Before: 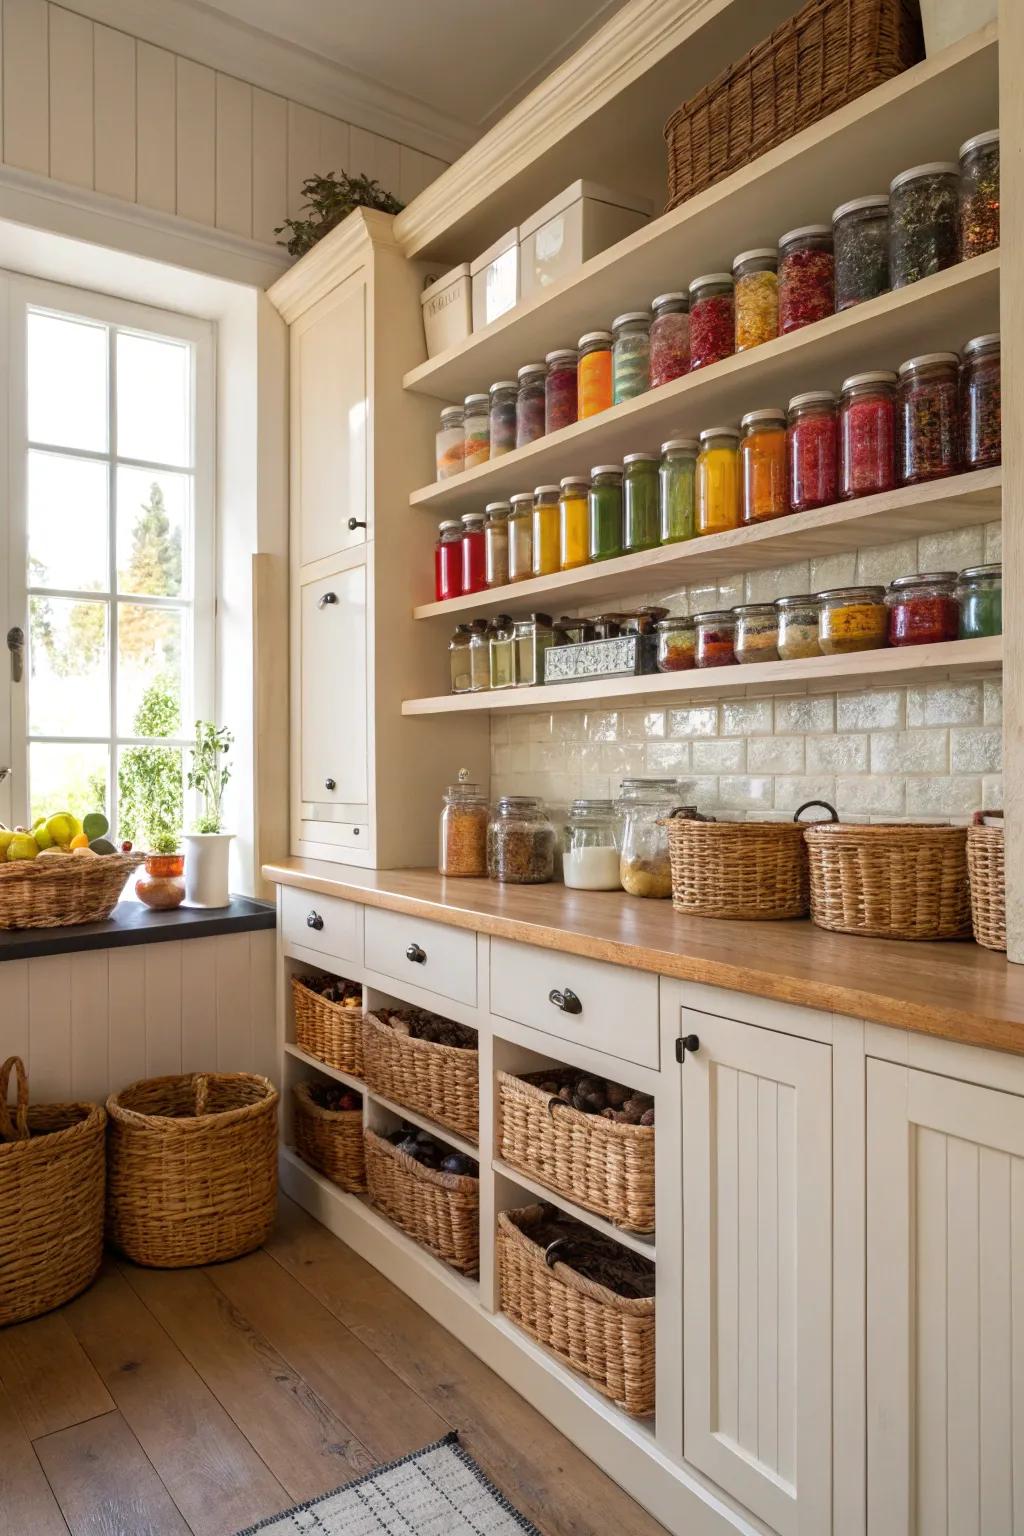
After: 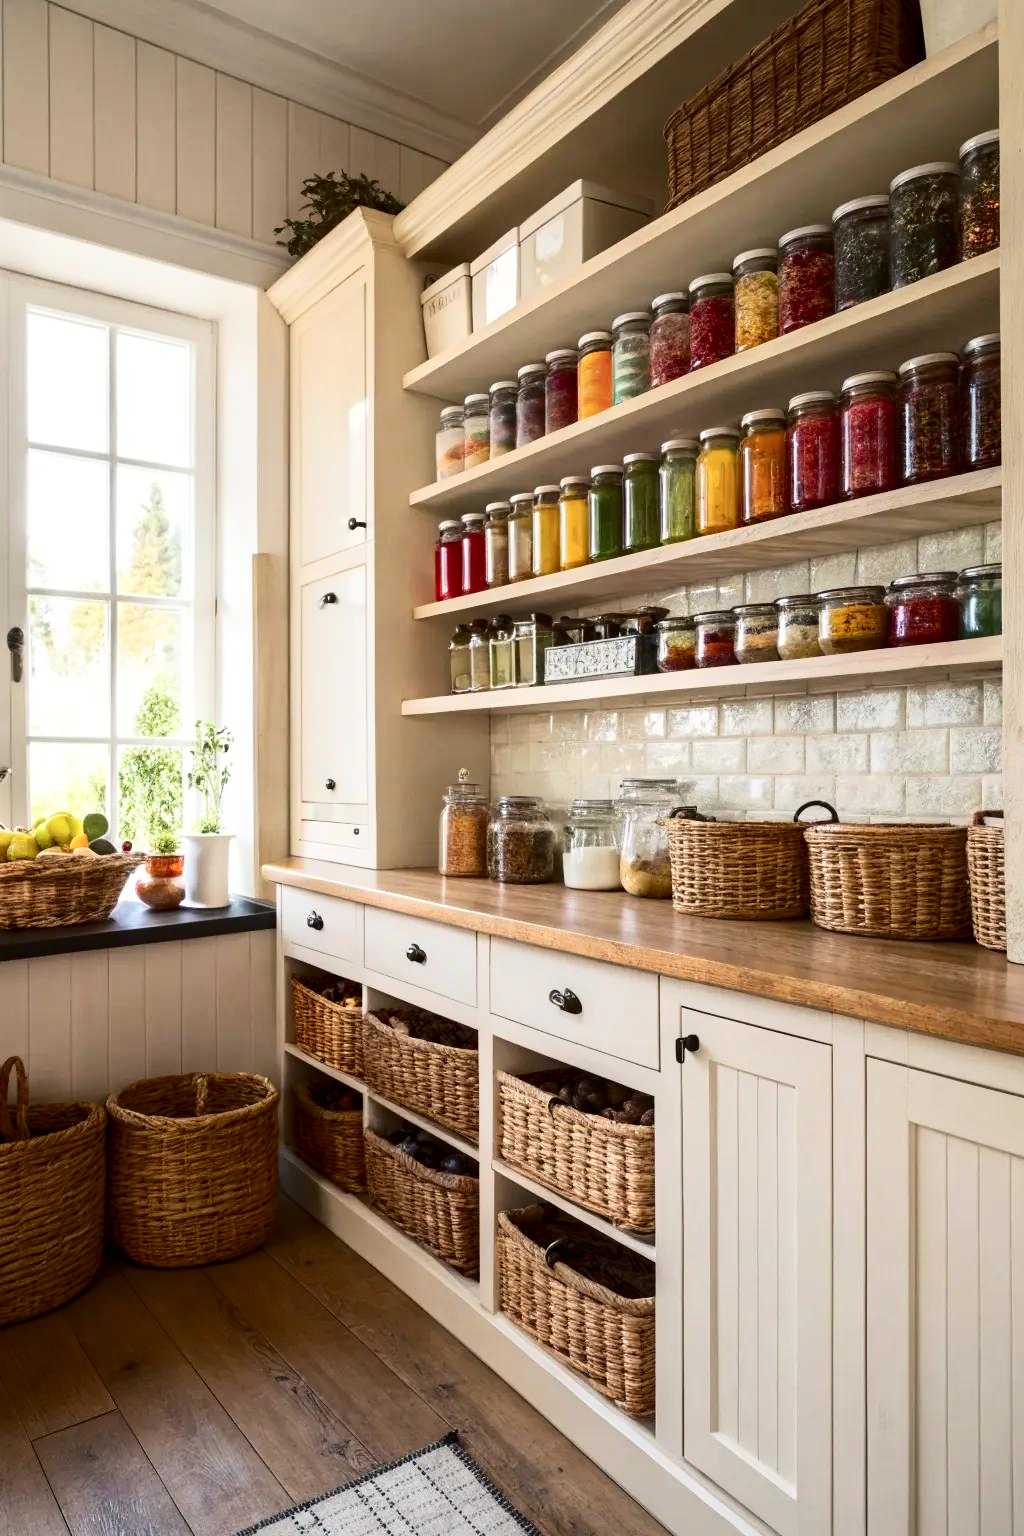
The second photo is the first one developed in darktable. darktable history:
contrast brightness saturation: contrast 0.29
